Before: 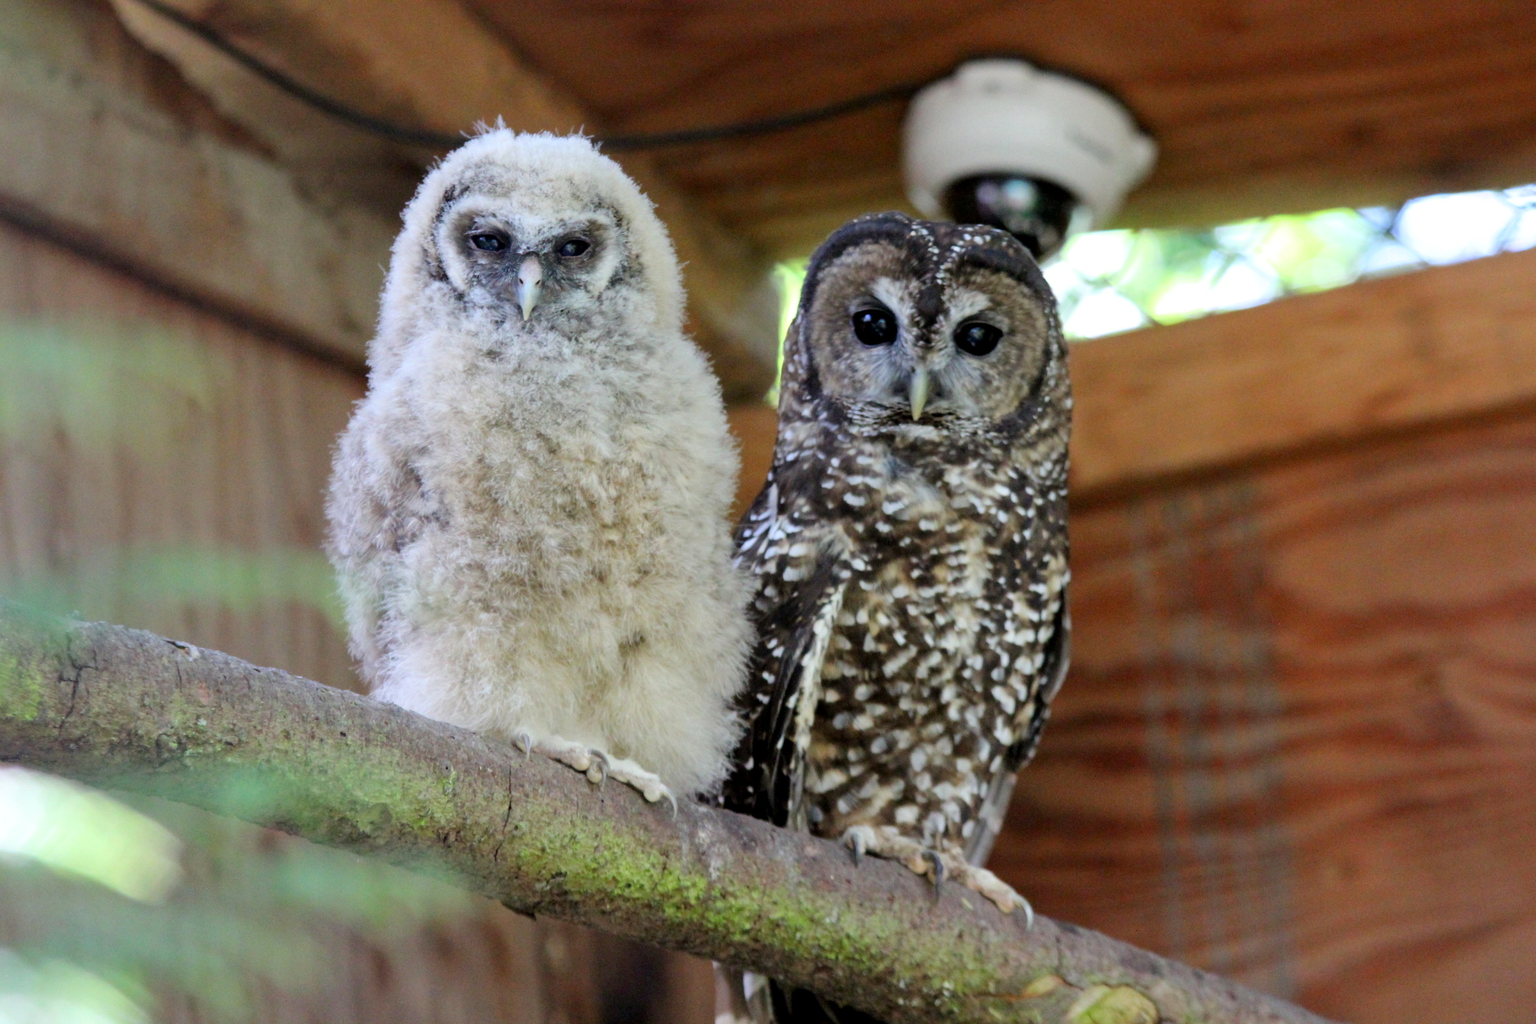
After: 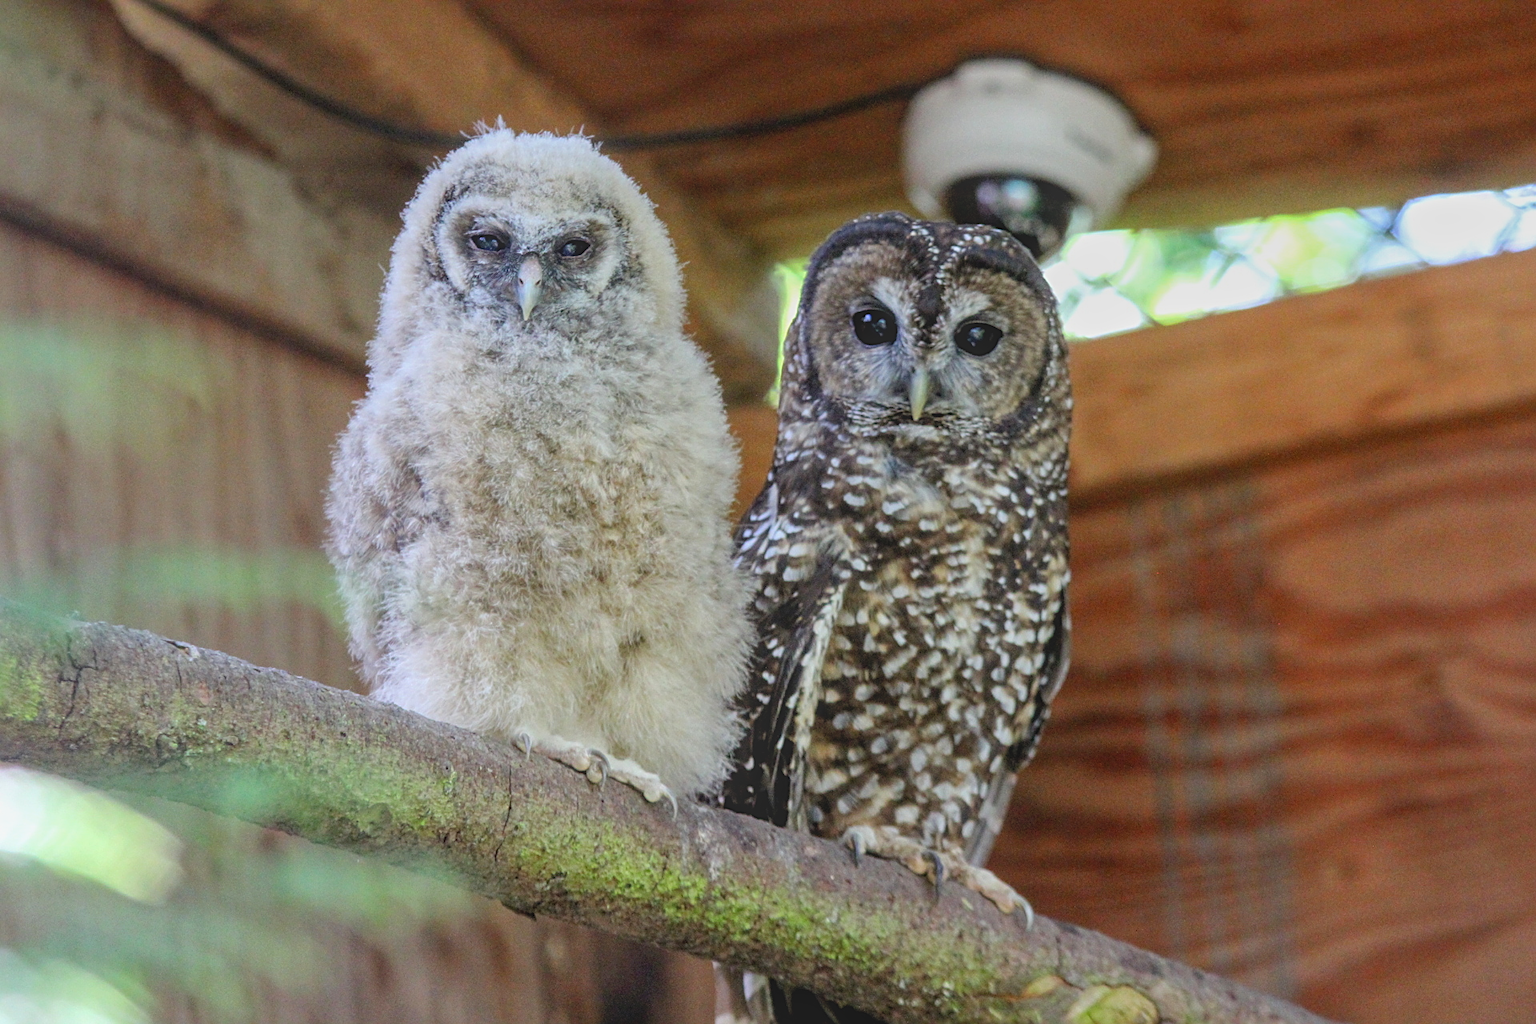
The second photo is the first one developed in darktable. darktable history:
local contrast: highlights 73%, shadows 15%, midtone range 0.197
sharpen: on, module defaults
